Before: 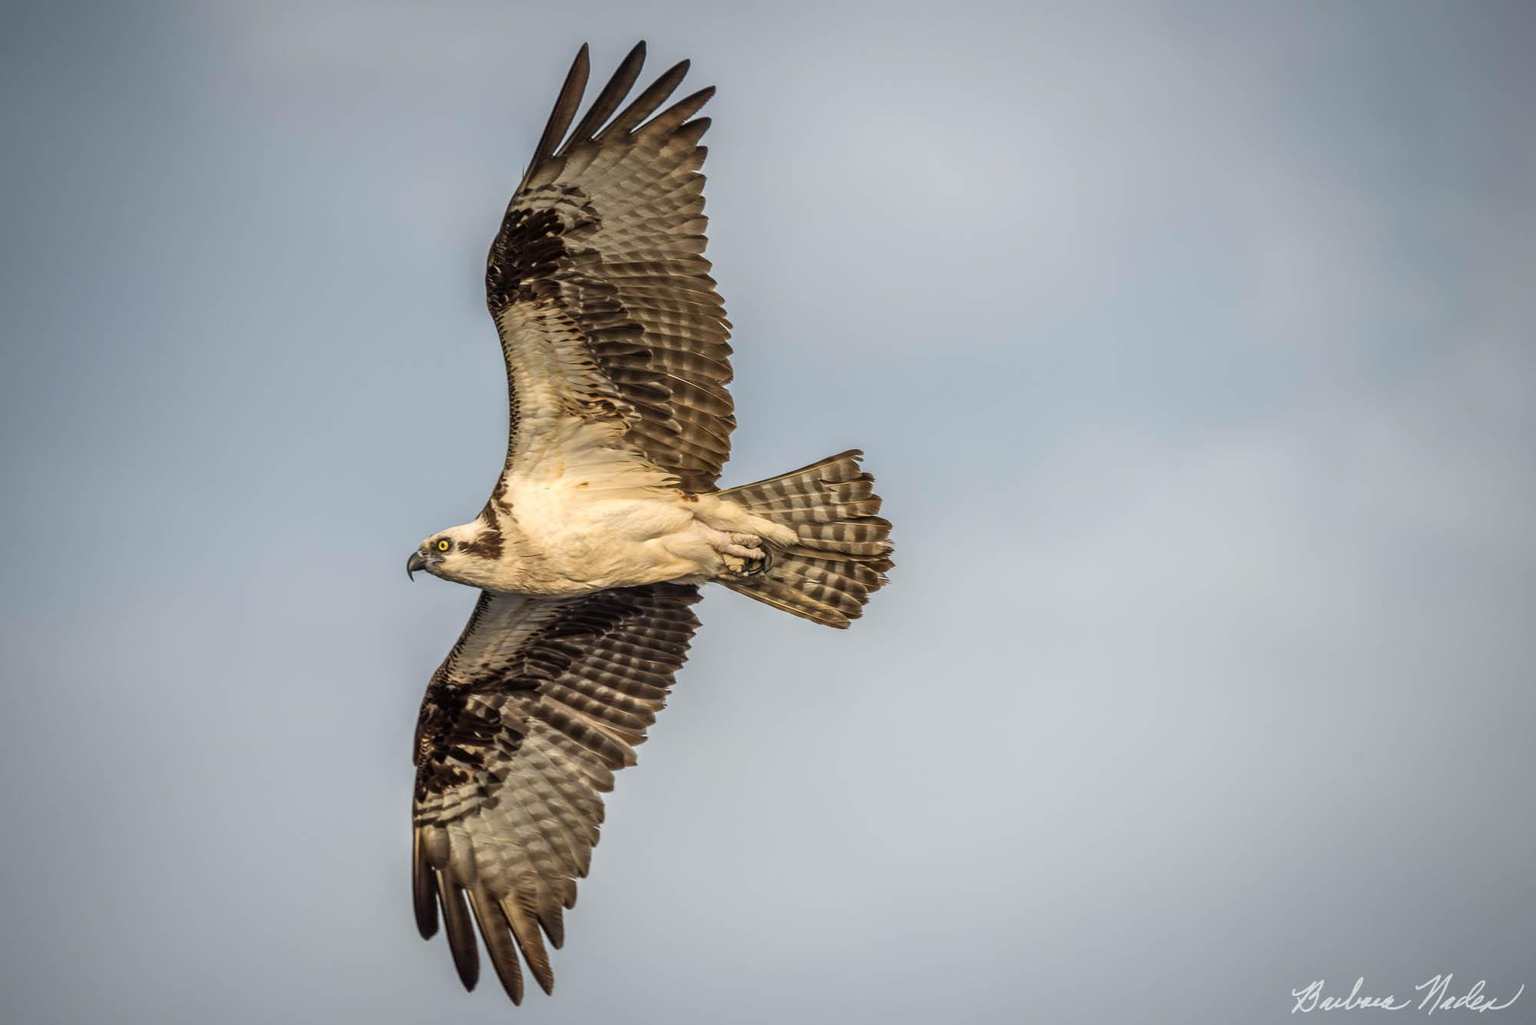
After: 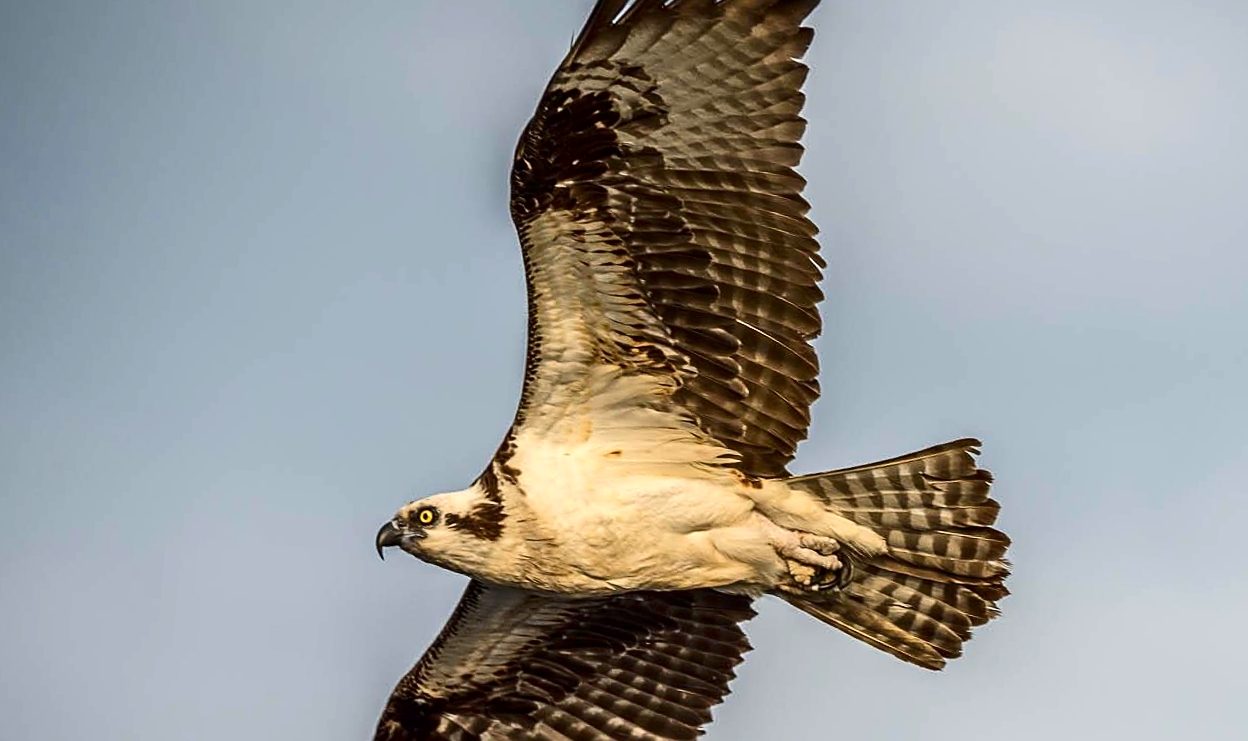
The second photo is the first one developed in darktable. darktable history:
sharpen: on, module defaults
crop and rotate: angle -4.99°, left 2.122%, top 6.945%, right 27.566%, bottom 30.519%
contrast brightness saturation: contrast 0.19, brightness -0.11, saturation 0.21
